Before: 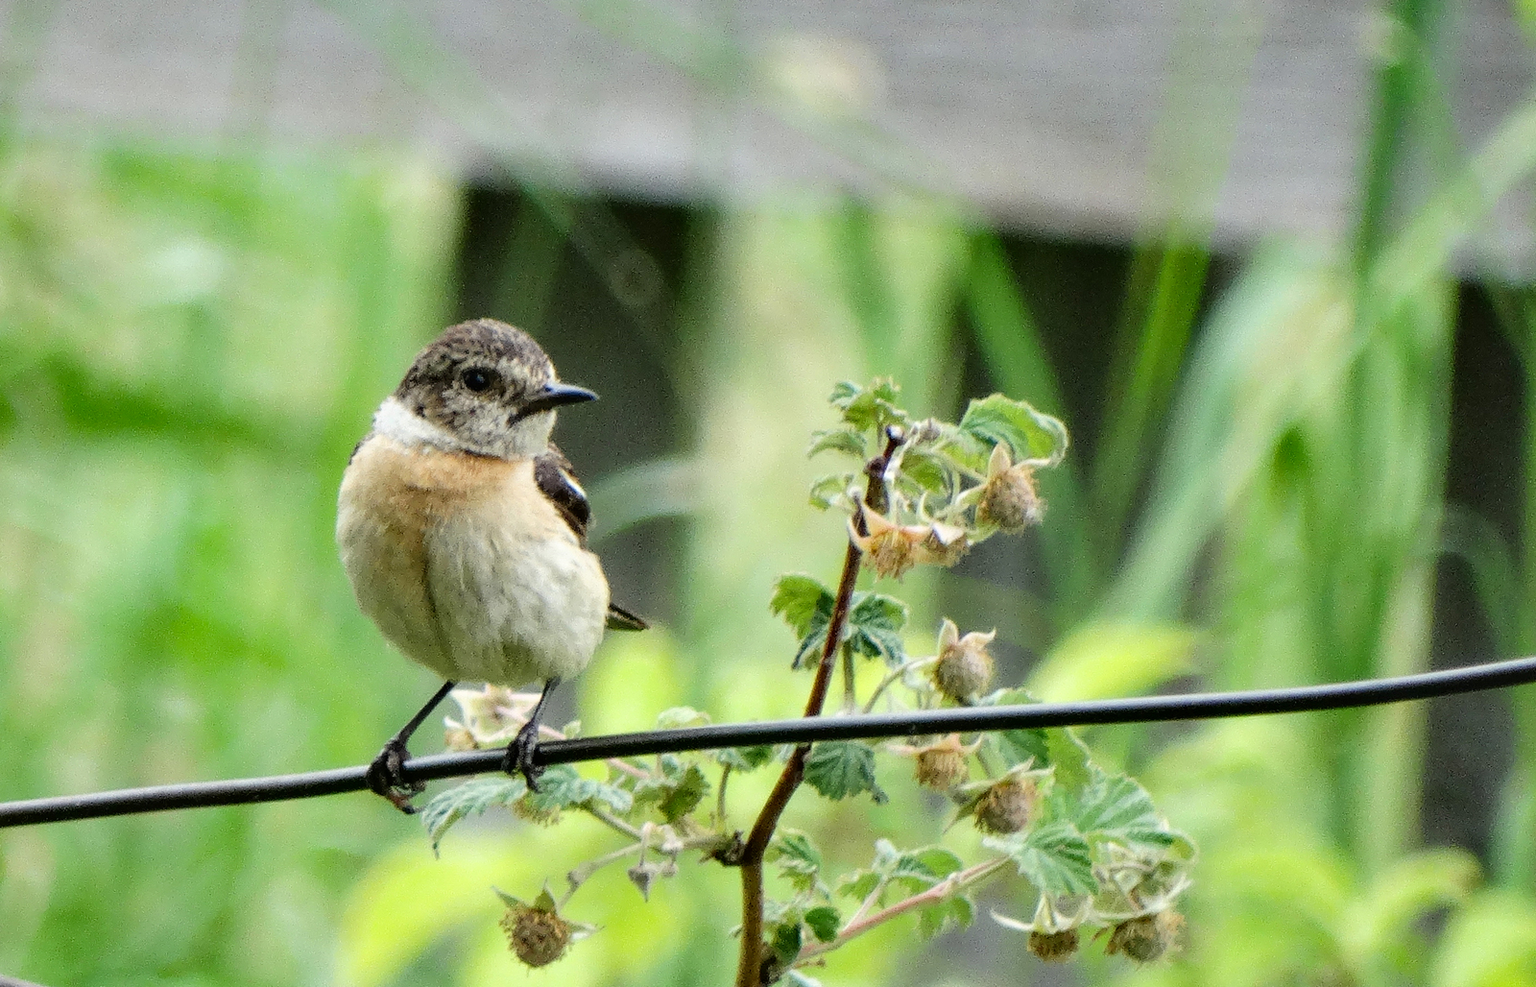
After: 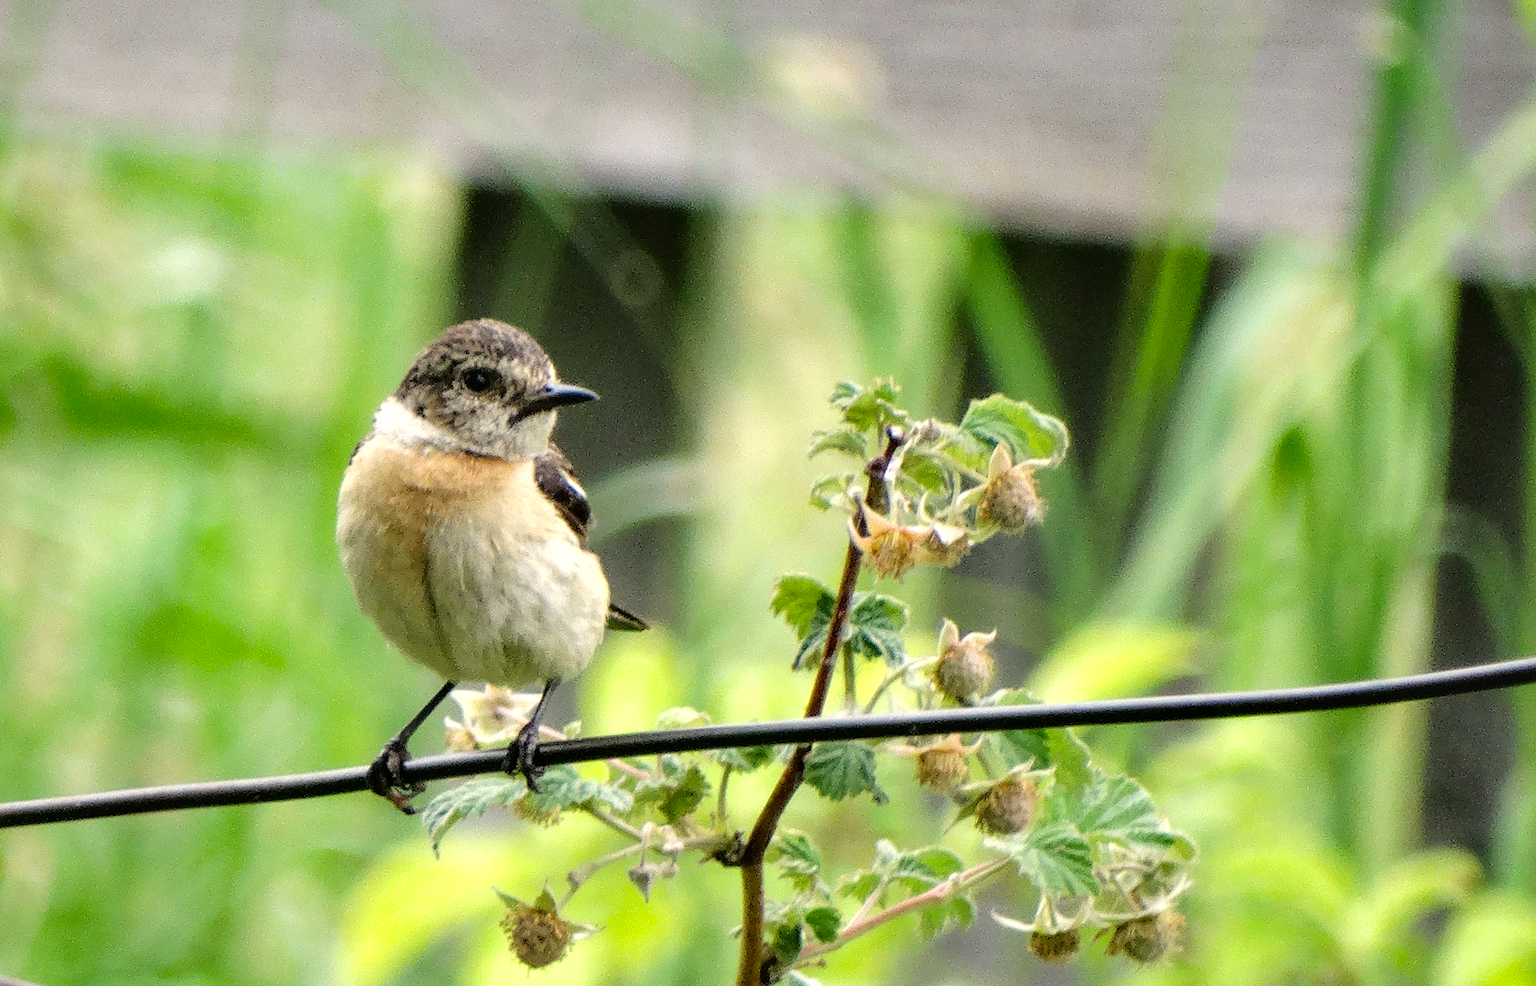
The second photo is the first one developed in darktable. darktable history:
shadows and highlights: shadows 25.16, white point adjustment -2.98, highlights -29.9
crop: left 0.02%
color correction: highlights a* 3.87, highlights b* 5.12
tone equalizer: -8 EV -0.402 EV, -7 EV -0.413 EV, -6 EV -0.363 EV, -5 EV -0.222 EV, -3 EV 0.213 EV, -2 EV 0.354 EV, -1 EV 0.371 EV, +0 EV 0.429 EV, mask exposure compensation -0.51 EV
